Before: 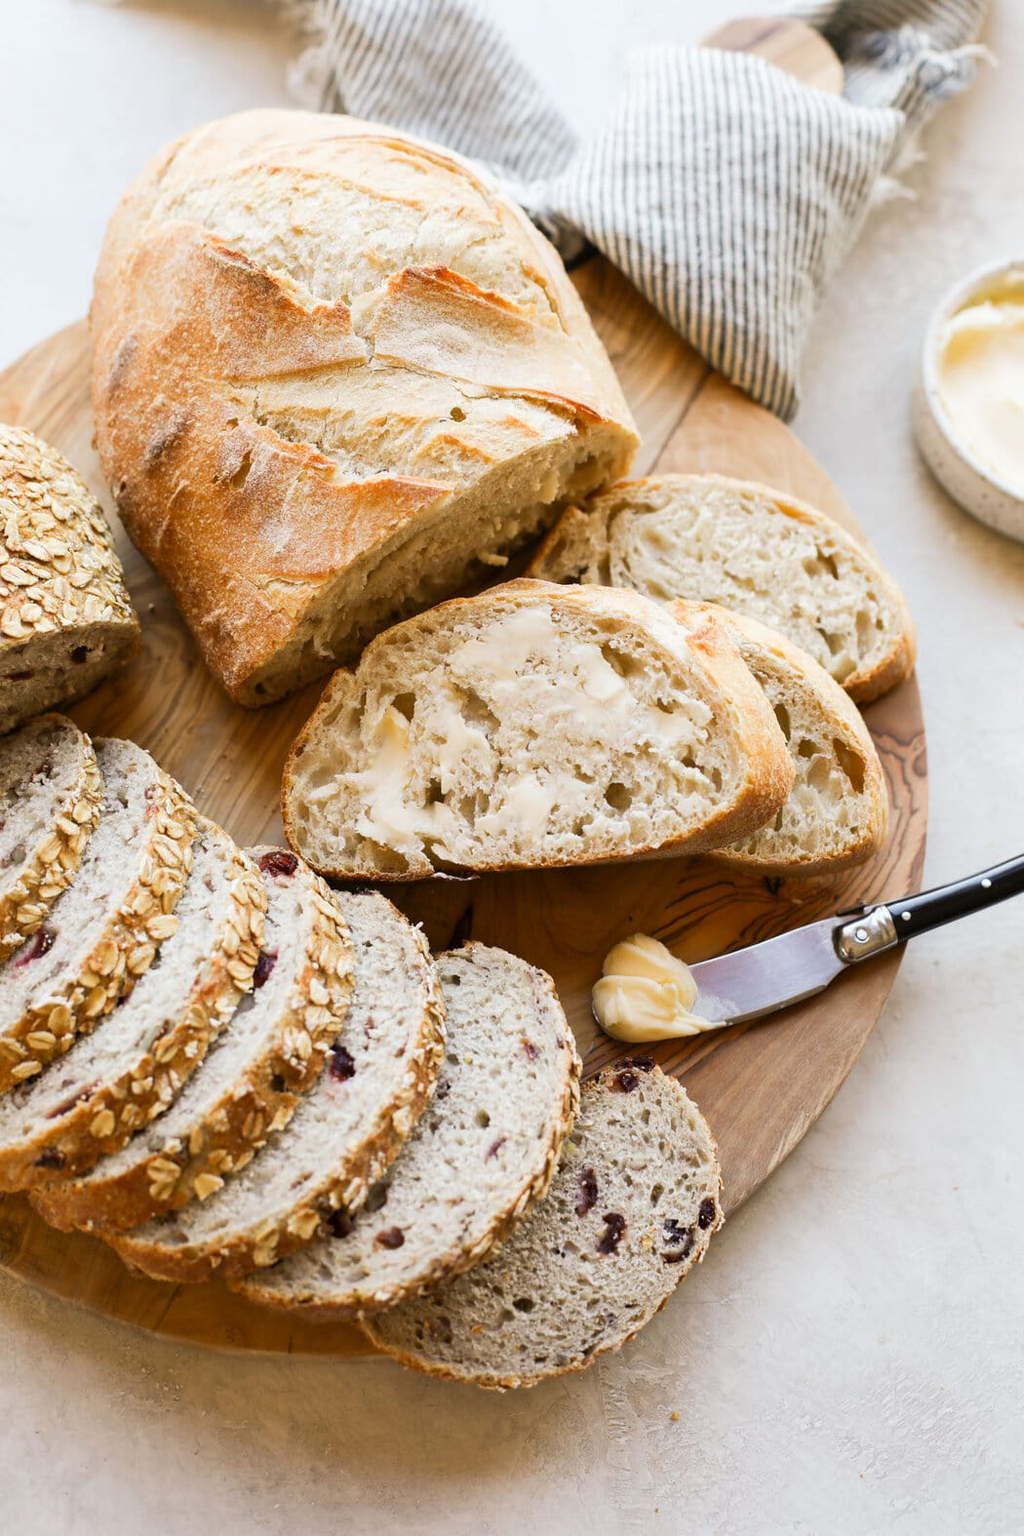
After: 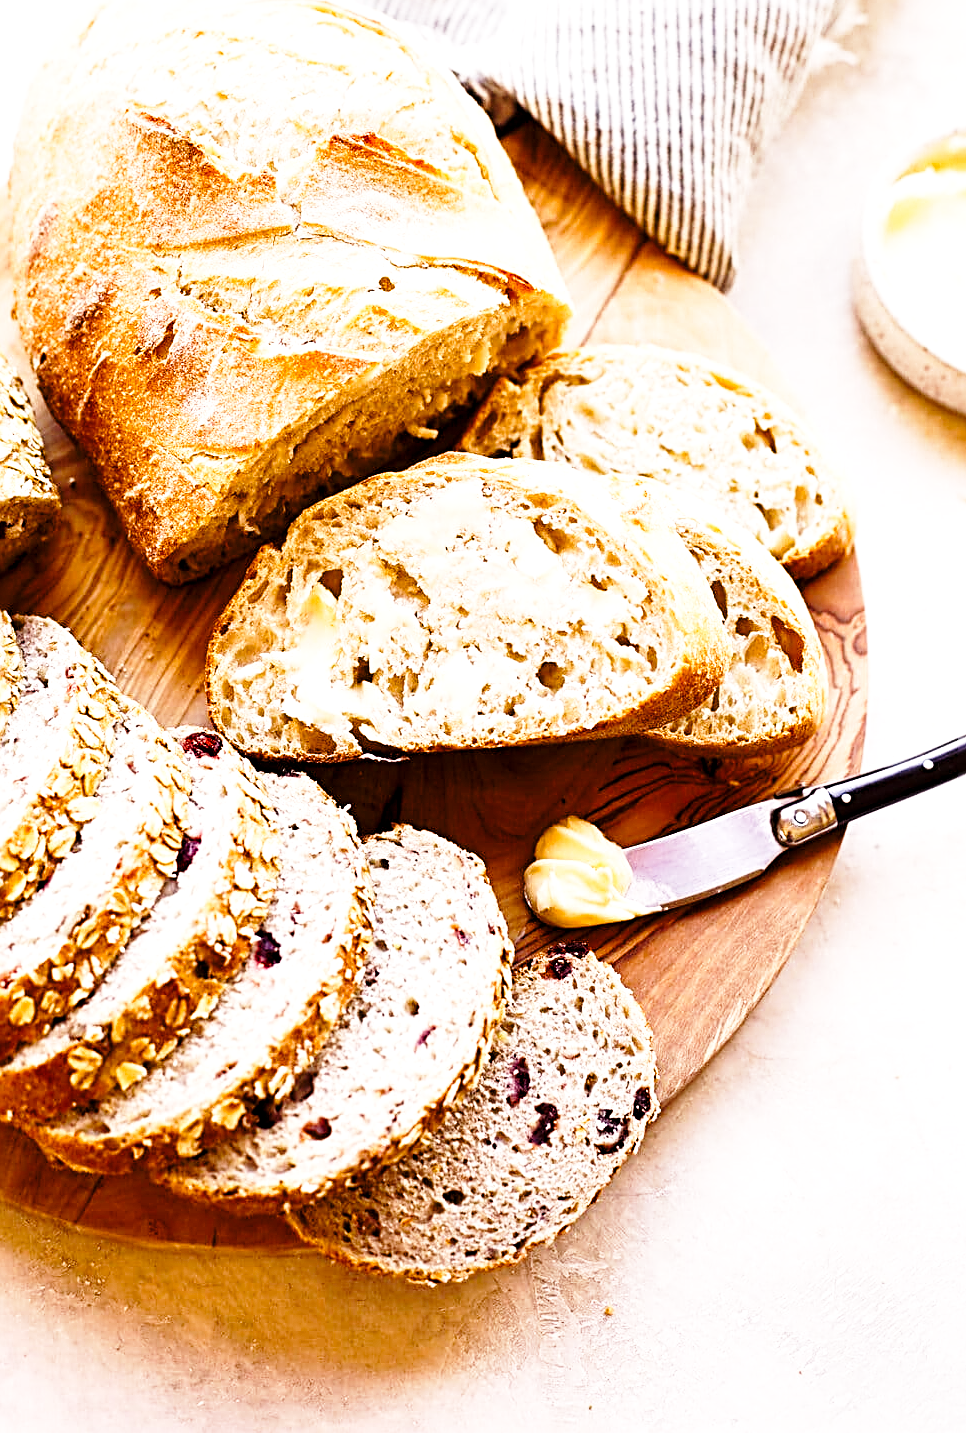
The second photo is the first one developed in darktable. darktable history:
local contrast: highlights 106%, shadows 100%, detail 119%, midtone range 0.2
sharpen: radius 2.993, amount 0.769
color balance rgb: power › luminance -7.892%, power › chroma 1.355%, power › hue 330.49°, highlights gain › chroma 1.379%, highlights gain › hue 50.49°, perceptual saturation grading › global saturation 20%, perceptual saturation grading › highlights -25.706%, perceptual saturation grading › shadows 49.848%
crop and rotate: left 7.92%, top 8.956%
exposure: compensate highlight preservation false
contrast brightness saturation: saturation -0.049
base curve: curves: ch0 [(0, 0) (0.026, 0.03) (0.109, 0.232) (0.351, 0.748) (0.669, 0.968) (1, 1)], preserve colors none
